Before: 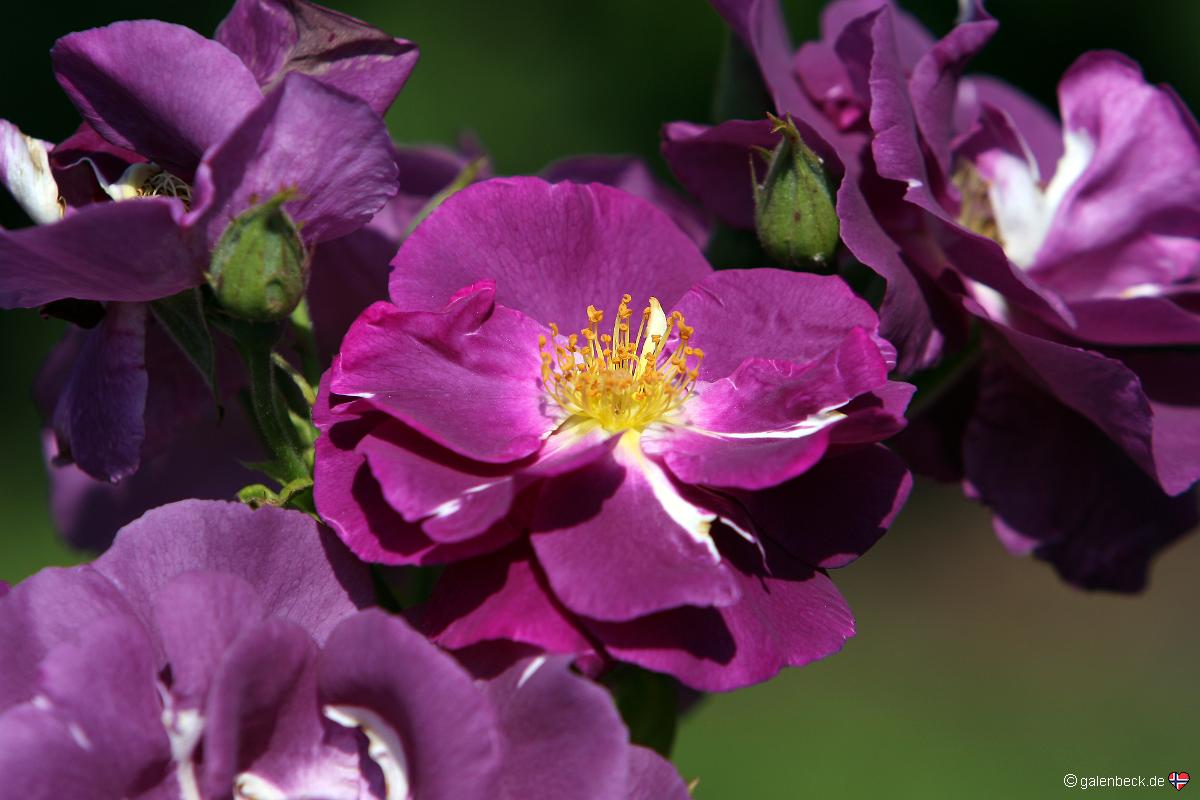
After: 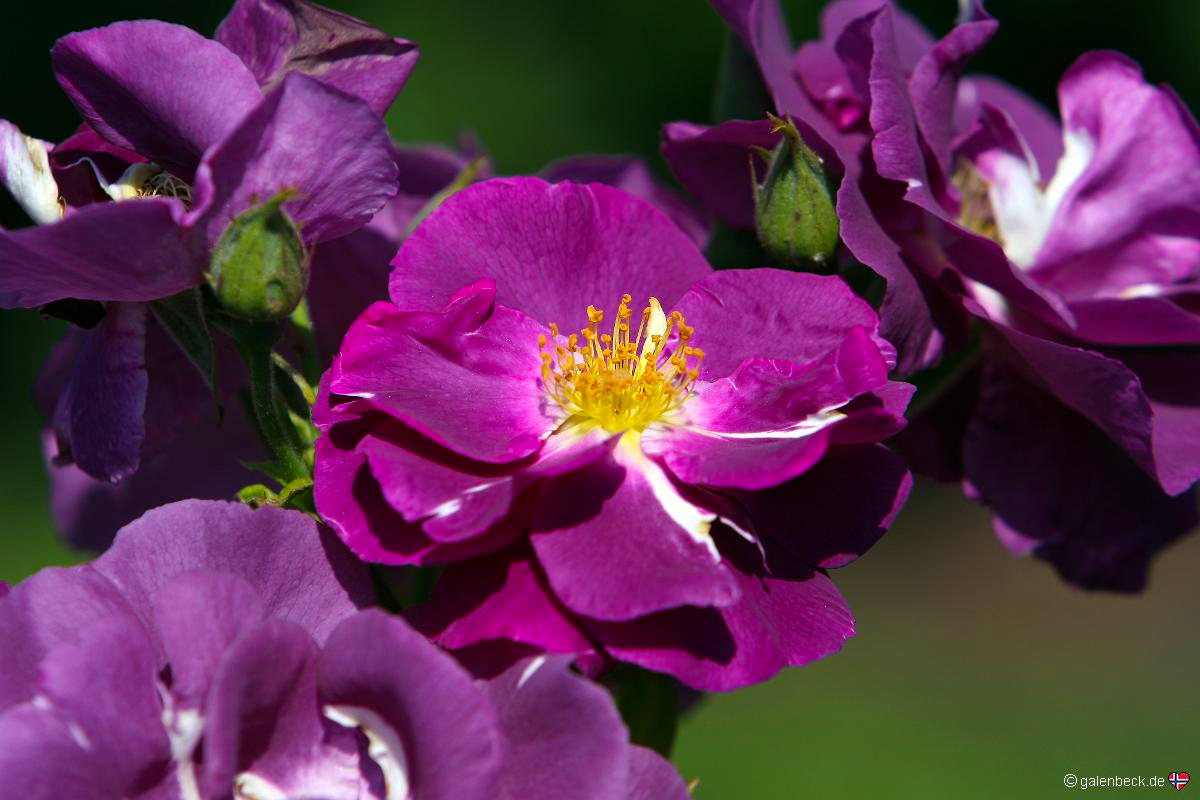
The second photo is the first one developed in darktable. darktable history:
color balance rgb: shadows lift › chroma 2.044%, shadows lift › hue 248.16°, perceptual saturation grading › global saturation 19.544%
